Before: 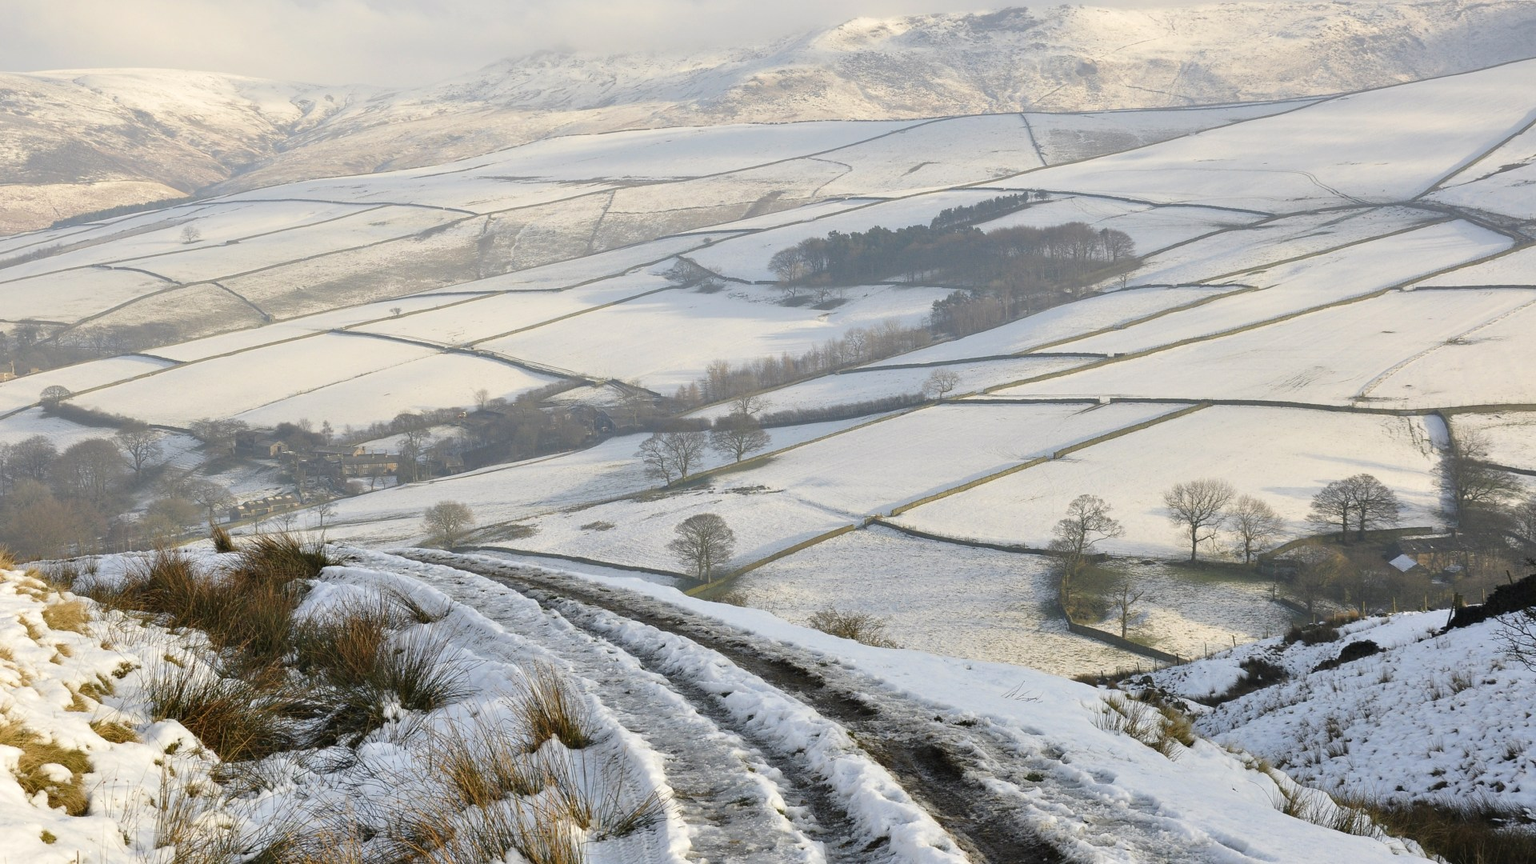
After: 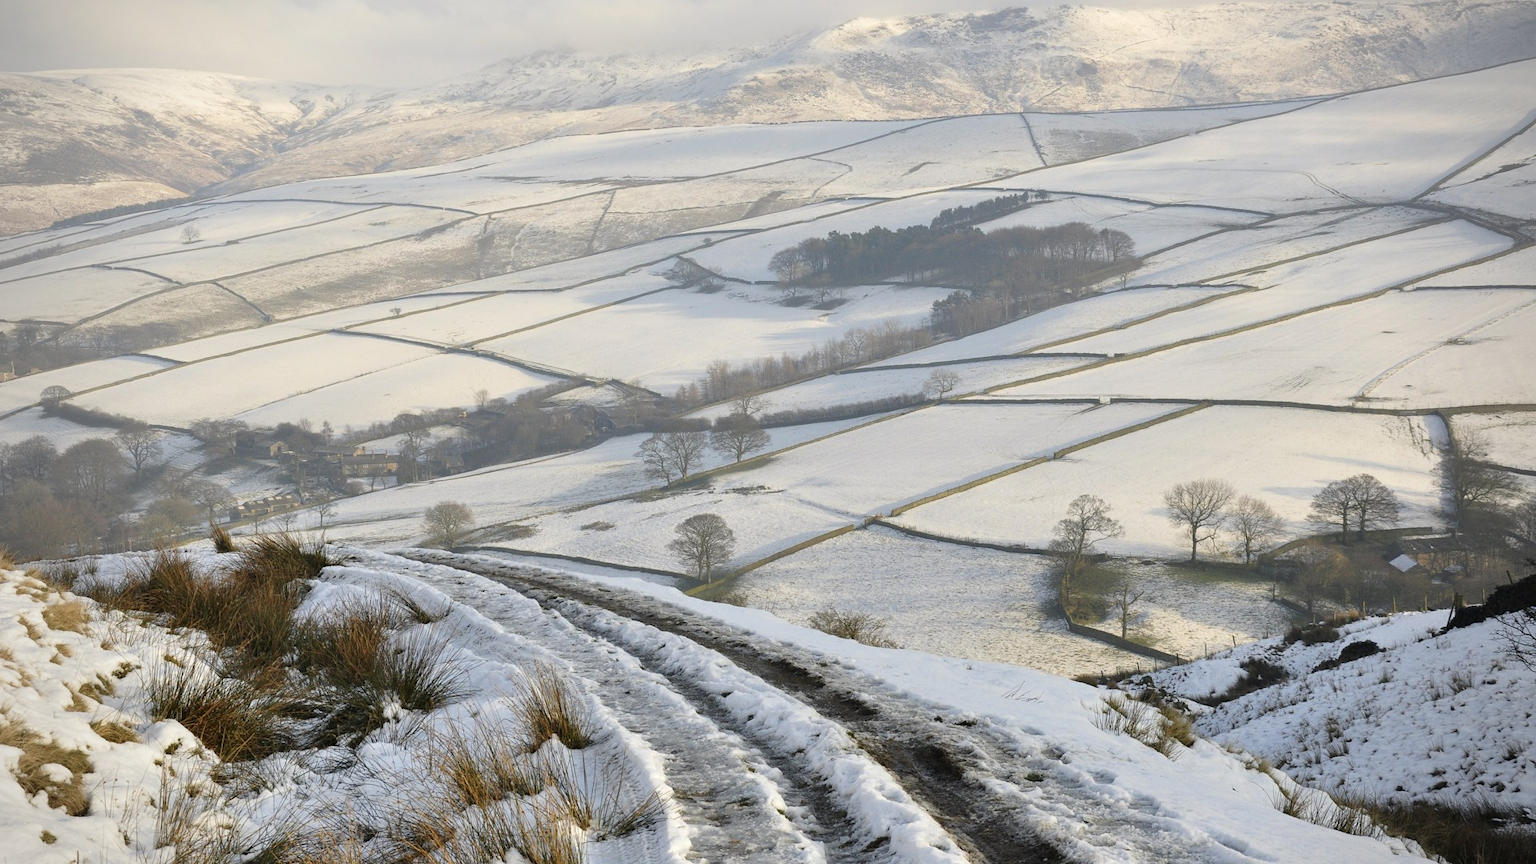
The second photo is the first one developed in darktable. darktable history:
vignetting: fall-off start 79.88%
